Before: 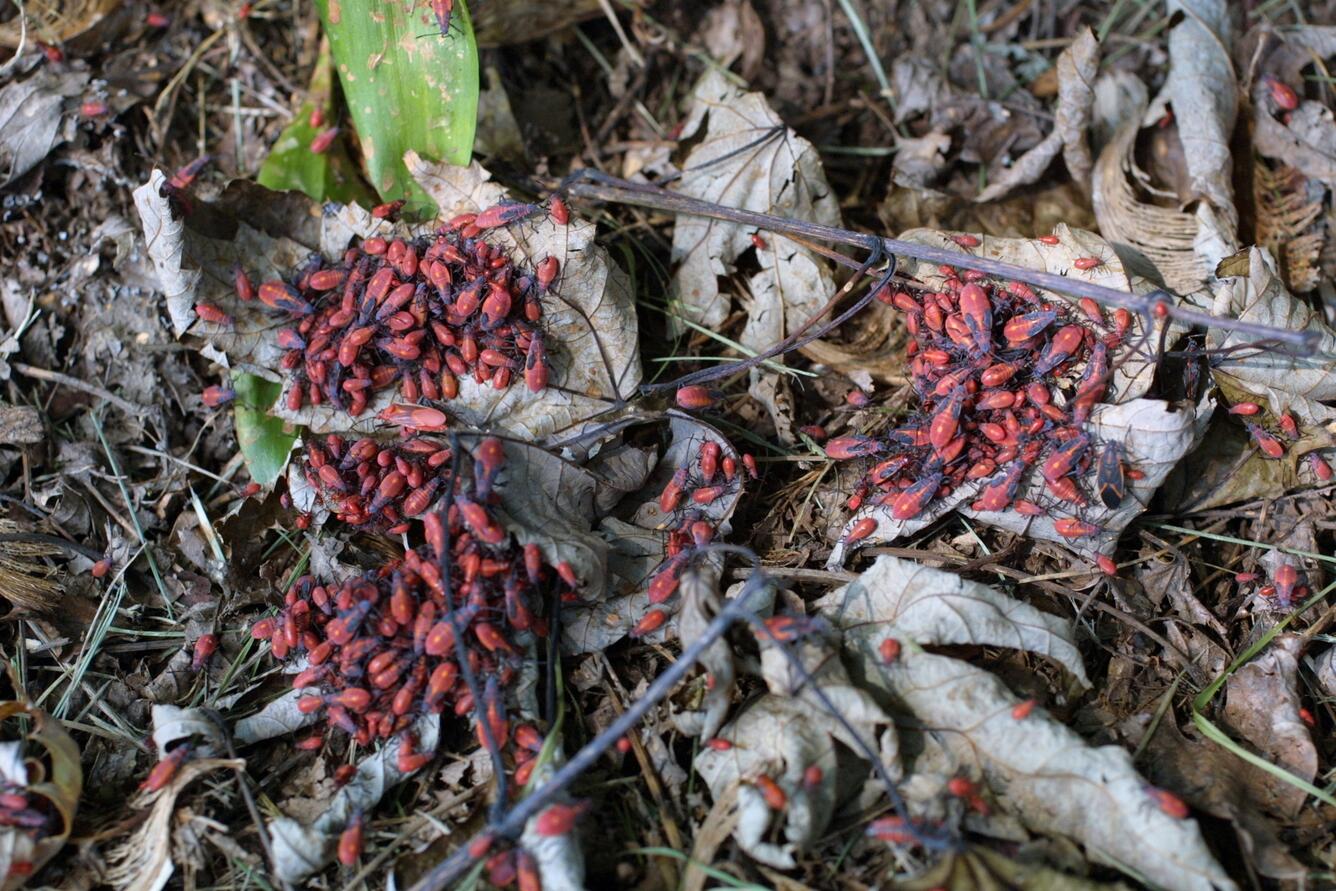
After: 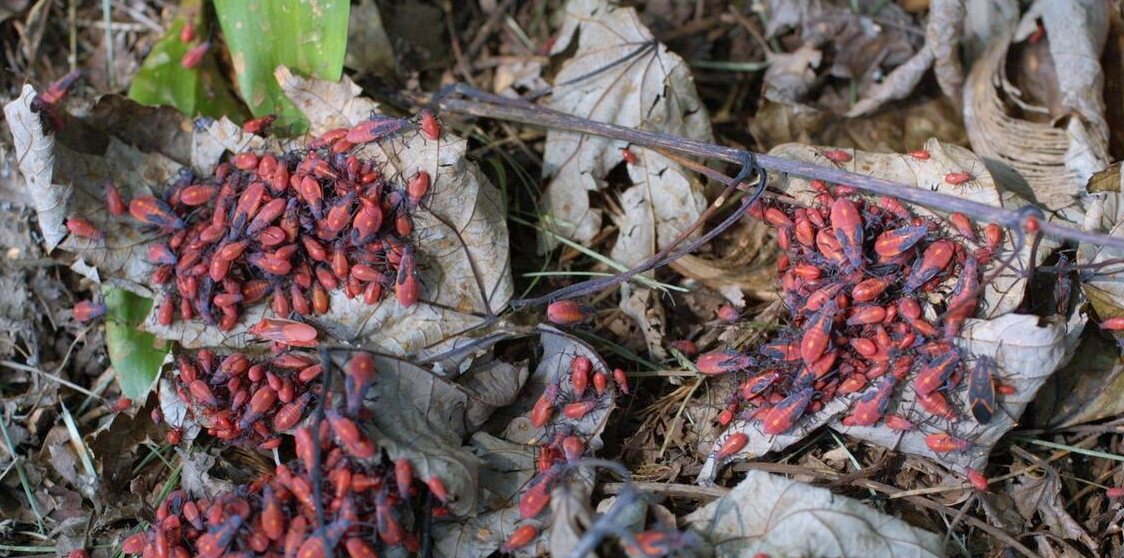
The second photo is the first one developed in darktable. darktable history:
shadows and highlights: on, module defaults
crop and rotate: left 9.681%, top 9.596%, right 6.161%, bottom 27.755%
